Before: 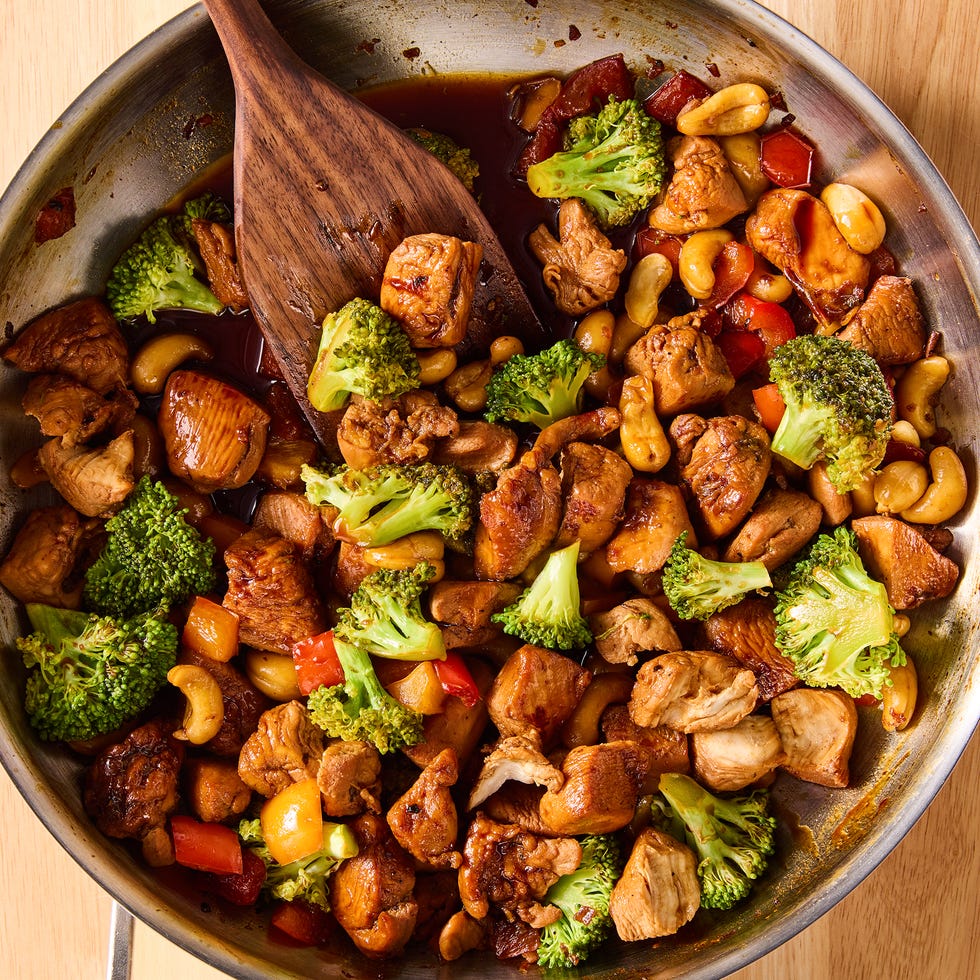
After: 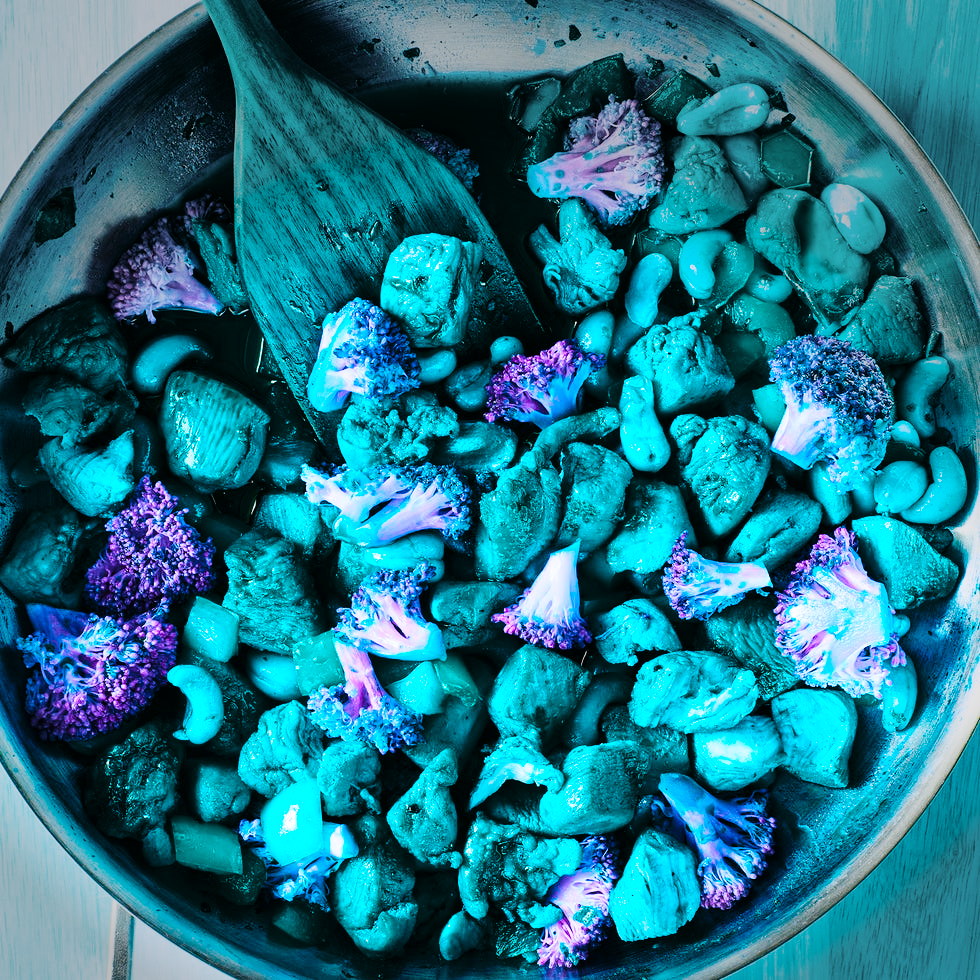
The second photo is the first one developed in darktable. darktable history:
shadows and highlights: shadows 25.83, highlights -48.21, soften with gaussian
base curve: curves: ch0 [(0, 0) (0.036, 0.025) (0.121, 0.166) (0.206, 0.329) (0.605, 0.79) (1, 1)], preserve colors none
vignetting: fall-off start 90.09%, fall-off radius 38.3%, center (-0.028, 0.242), width/height ratio 1.219, shape 1.29, unbound false
color balance rgb: linear chroma grading › shadows 10.641%, linear chroma grading › highlights 10.202%, linear chroma grading › global chroma 14.667%, linear chroma grading › mid-tones 14.66%, perceptual saturation grading › global saturation 0.814%, perceptual saturation grading › mid-tones 11.471%, hue shift 176.98°, global vibrance 49.661%, contrast 0.309%
